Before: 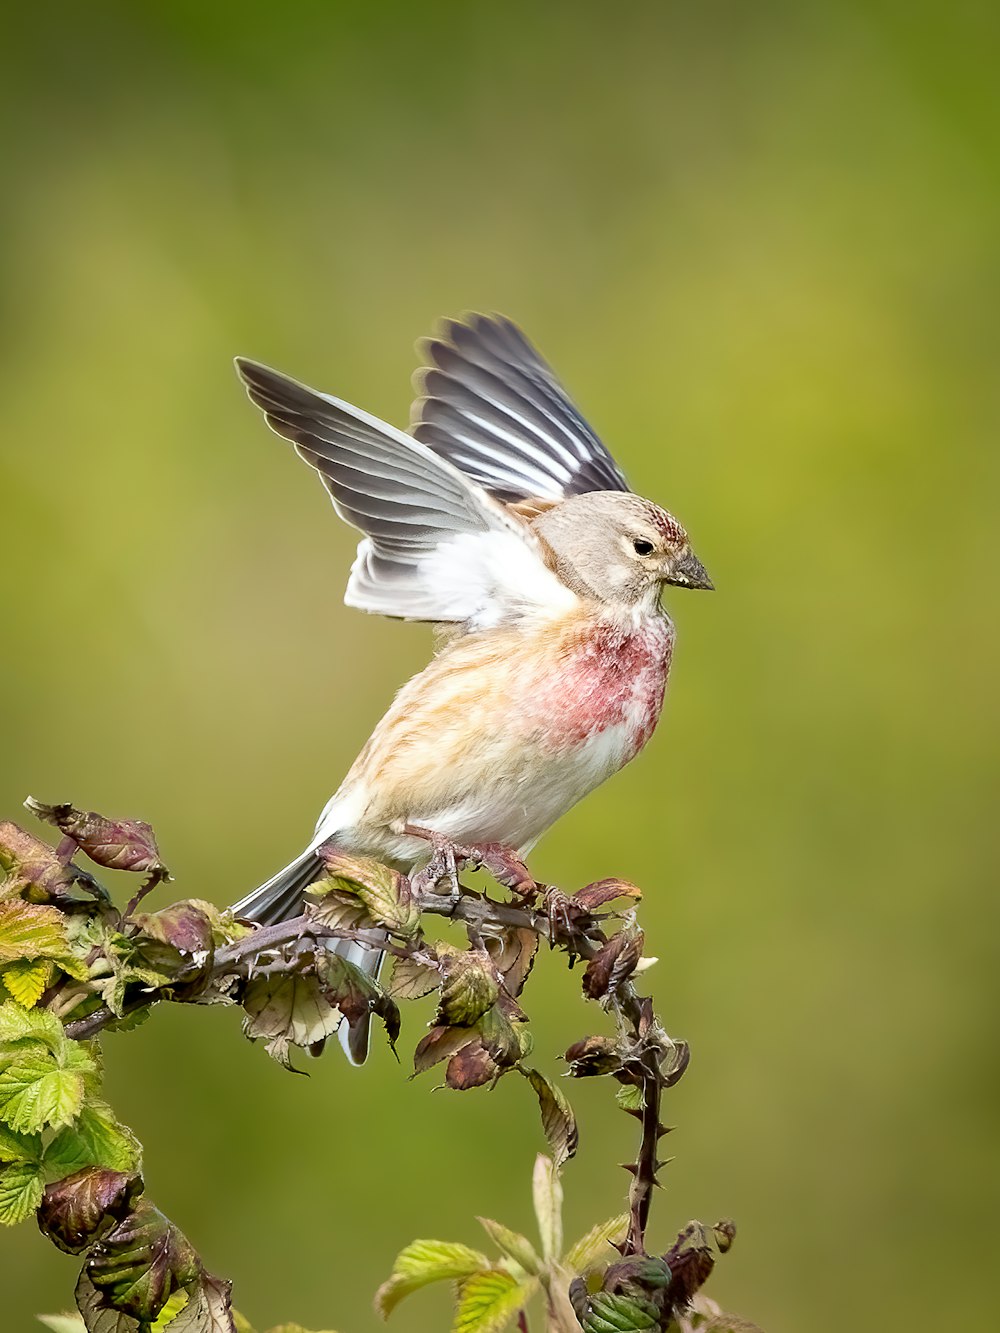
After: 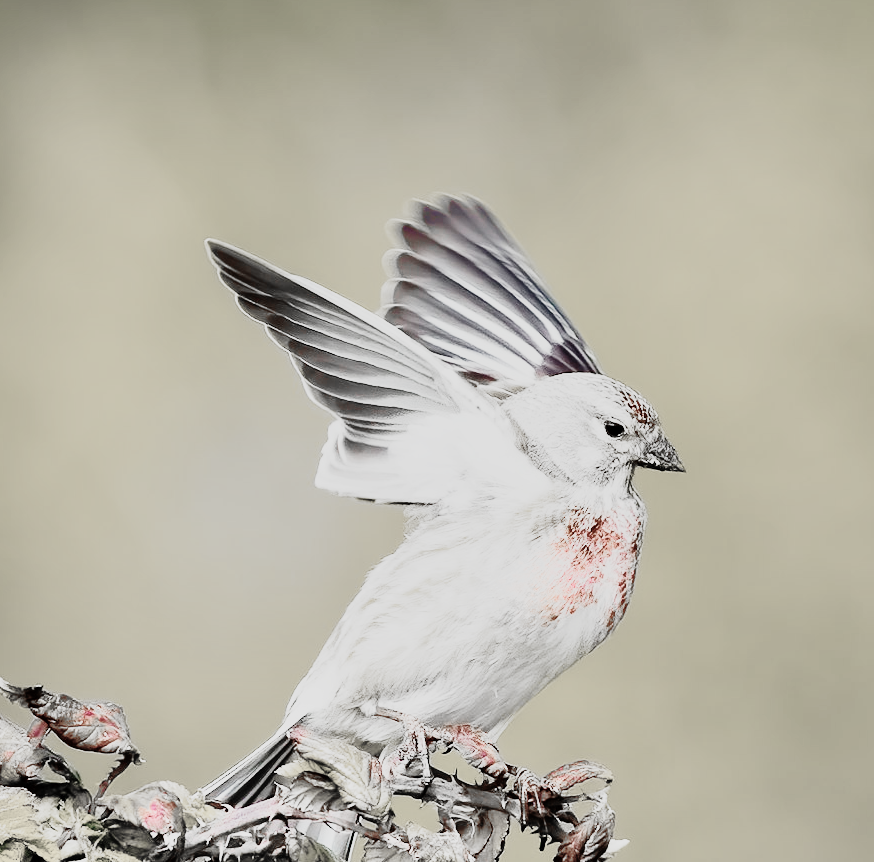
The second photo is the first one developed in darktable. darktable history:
crop: left 2.926%, top 8.87%, right 9.614%, bottom 26.433%
shadows and highlights: soften with gaussian
tone curve: curves: ch0 [(0, 0) (0.128, 0.068) (0.292, 0.274) (0.453, 0.507) (0.653, 0.717) (0.785, 0.817) (0.995, 0.917)]; ch1 [(0, 0) (0.384, 0.365) (0.463, 0.447) (0.486, 0.474) (0.503, 0.497) (0.52, 0.525) (0.559, 0.591) (0.583, 0.623) (0.672, 0.699) (0.766, 0.773) (1, 1)]; ch2 [(0, 0) (0.374, 0.344) (0.446, 0.443) (0.501, 0.5) (0.527, 0.549) (0.565, 0.582) (0.624, 0.632) (1, 1)], preserve colors none
color zones: curves: ch0 [(0, 0.559) (0.153, 0.551) (0.229, 0.5) (0.429, 0.5) (0.571, 0.5) (0.714, 0.5) (0.857, 0.5) (1, 0.559)]; ch1 [(0, 0.417) (0.112, 0.336) (0.213, 0.26) (0.429, 0.34) (0.571, 0.35) (0.683, 0.331) (0.857, 0.344) (1, 0.417)], mix 100.5%
contrast brightness saturation: saturation 0.095
color balance rgb: power › hue 314.36°, highlights gain › luminance 17.575%, perceptual saturation grading › global saturation 40.1%, global vibrance 20%
base curve: curves: ch0 [(0, 0) (0.028, 0.03) (0.121, 0.232) (0.46, 0.748) (0.859, 0.968) (1, 1)], preserve colors none
